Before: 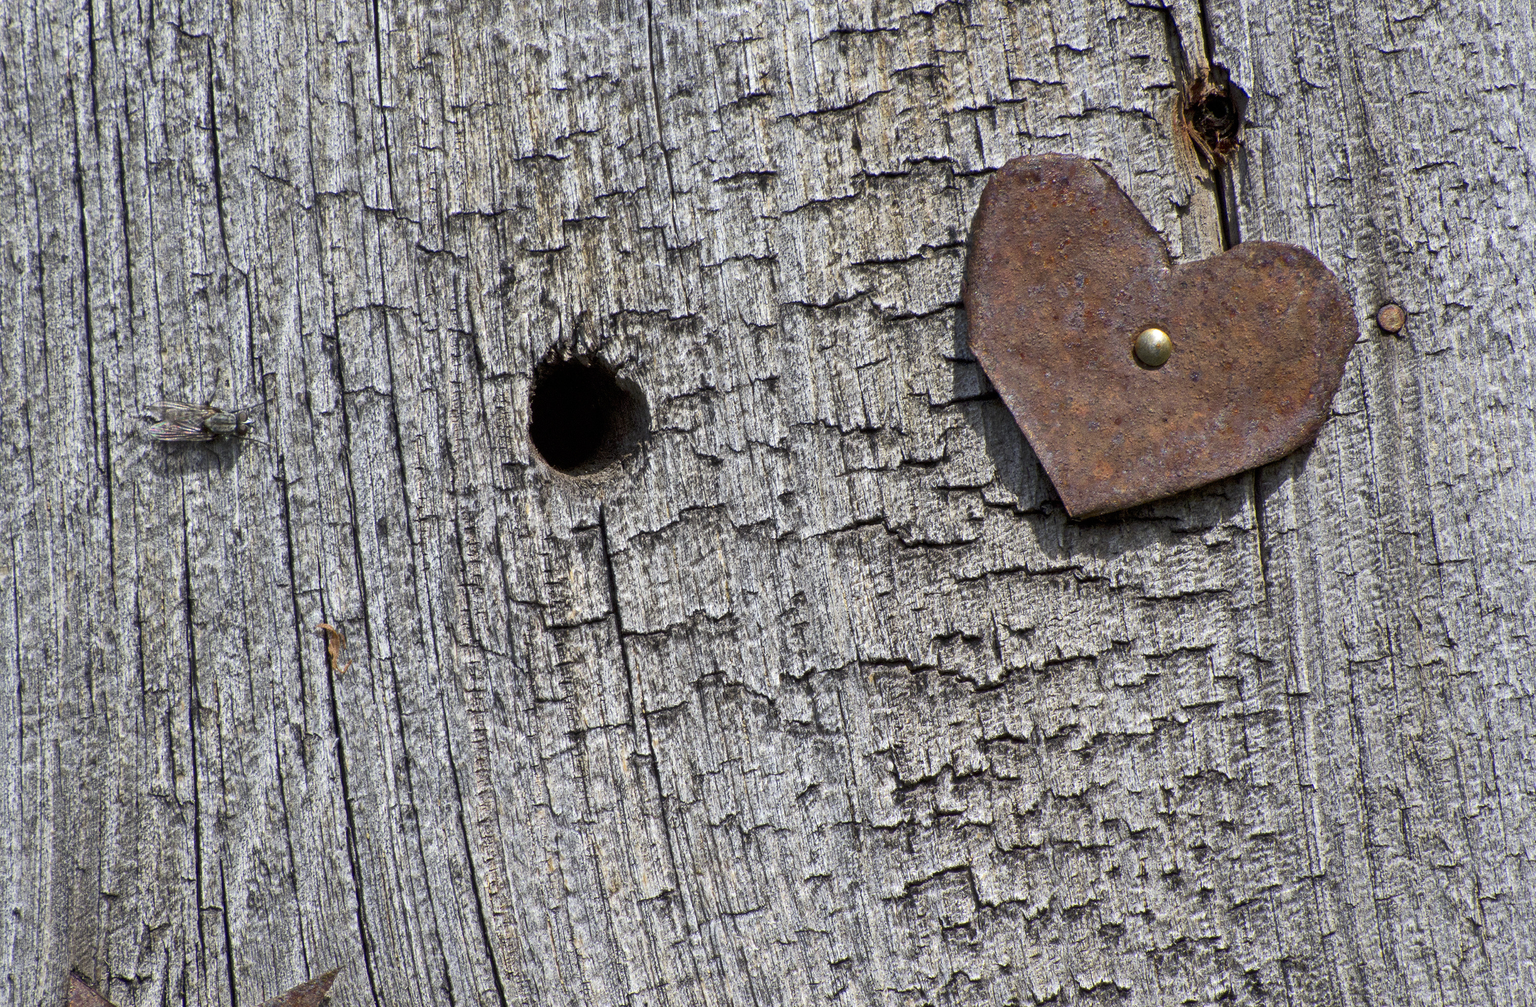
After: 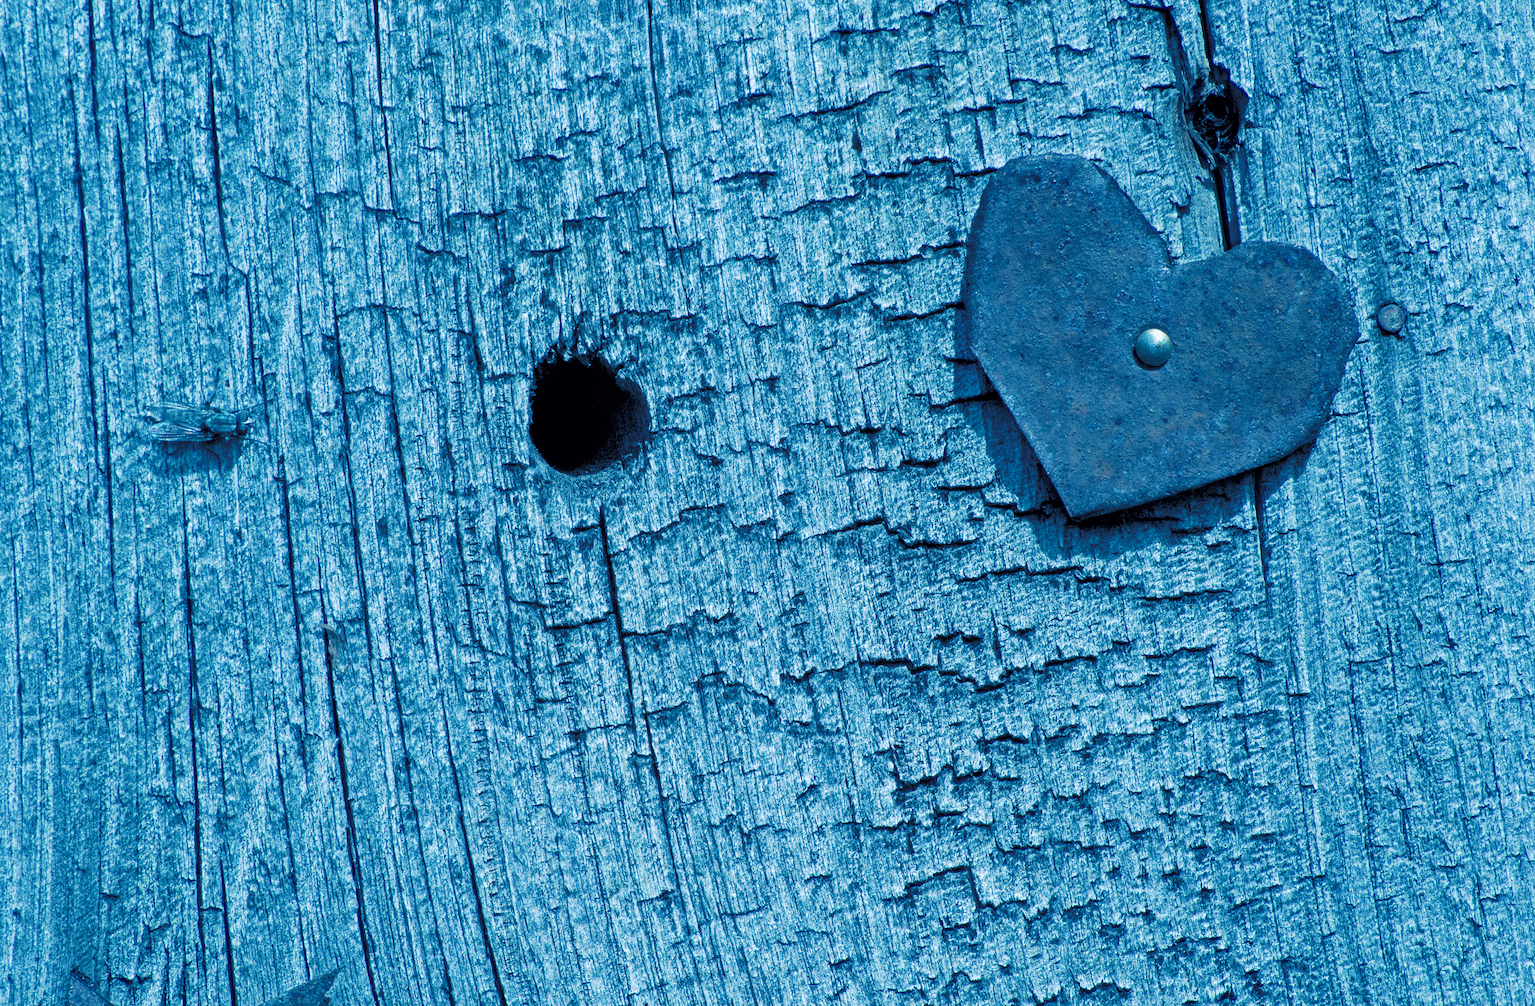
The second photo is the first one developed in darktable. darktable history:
tone curve: curves: ch0 [(0, 0) (0.003, 0.005) (0.011, 0.016) (0.025, 0.036) (0.044, 0.071) (0.069, 0.112) (0.1, 0.149) (0.136, 0.187) (0.177, 0.228) (0.224, 0.272) (0.277, 0.32) (0.335, 0.374) (0.399, 0.429) (0.468, 0.479) (0.543, 0.538) (0.623, 0.609) (0.709, 0.697) (0.801, 0.789) (0.898, 0.876) (1, 1)], preserve colors none
color look up table: target L [99.8, 101.52, 100.38, 95.27, 91.74, 84.54, 90.49, 73.72, 80.52, 67.69, 83.29, 64.46, 44.44, 35.22, 8.658, 200.62, 73.45, 61.61, 51.99, 53.19, 33.46, 36.59, 18.67, 27.73, 14.58, 3.437, 12.39, 0.049, 86.87, 61.04, 55.13, 38.88, 37.89, 54.27, 36.14, 24.65, 14.36, 42.27, 44.51, 10.75, 12.15, 3.111, 98.78, 94.31, 82.94, 86.63, 86.59, 61.22, 22.32], target a [-11.21, -3.447, -10.08, -28.6, -48.07, -47.67, -60.05, -33.76, -51.8, -38.73, -52.89, -34.29, -34.7, -14.53, -3.879, 0, -2.574, 8.891, 13.8, -15.58, 24.47, -7.284, 17.09, -2.284, 14.9, 10.67, -1.9, 0.319, -0.298, 8.13, 21.73, 28.92, 7.756, -0.741, 13.67, 37.1, 35.24, -6.087, -18.83, 29.22, 37.31, 12.9, -17.36, -11.09, -14.68, -32.57, -47.38, -25.85, 4.557], target b [-2.946, 0.799, -2.549, 19.85, -15.01, -9.457, 11.76, -23.62, 9.356, -5.494, -1.877, -22.58, -14.52, -34.88, -18.13, 0, -2.033, -25.32, -2.853, -26.35, -31.53, -19.64, -50.6, -45.95, -52.98, -32.09, -26.28, -1.26, -14.33, -40.5, -44.66, -47.88, -53.76, -58.15, -67.42, -79.4, -68.88, -54.03, -40.31, -65.72, -75.99, -36.74, -5.581, -12.42, -26.03, -23.33, -18.23, -36.44, -49.69], num patches 49
